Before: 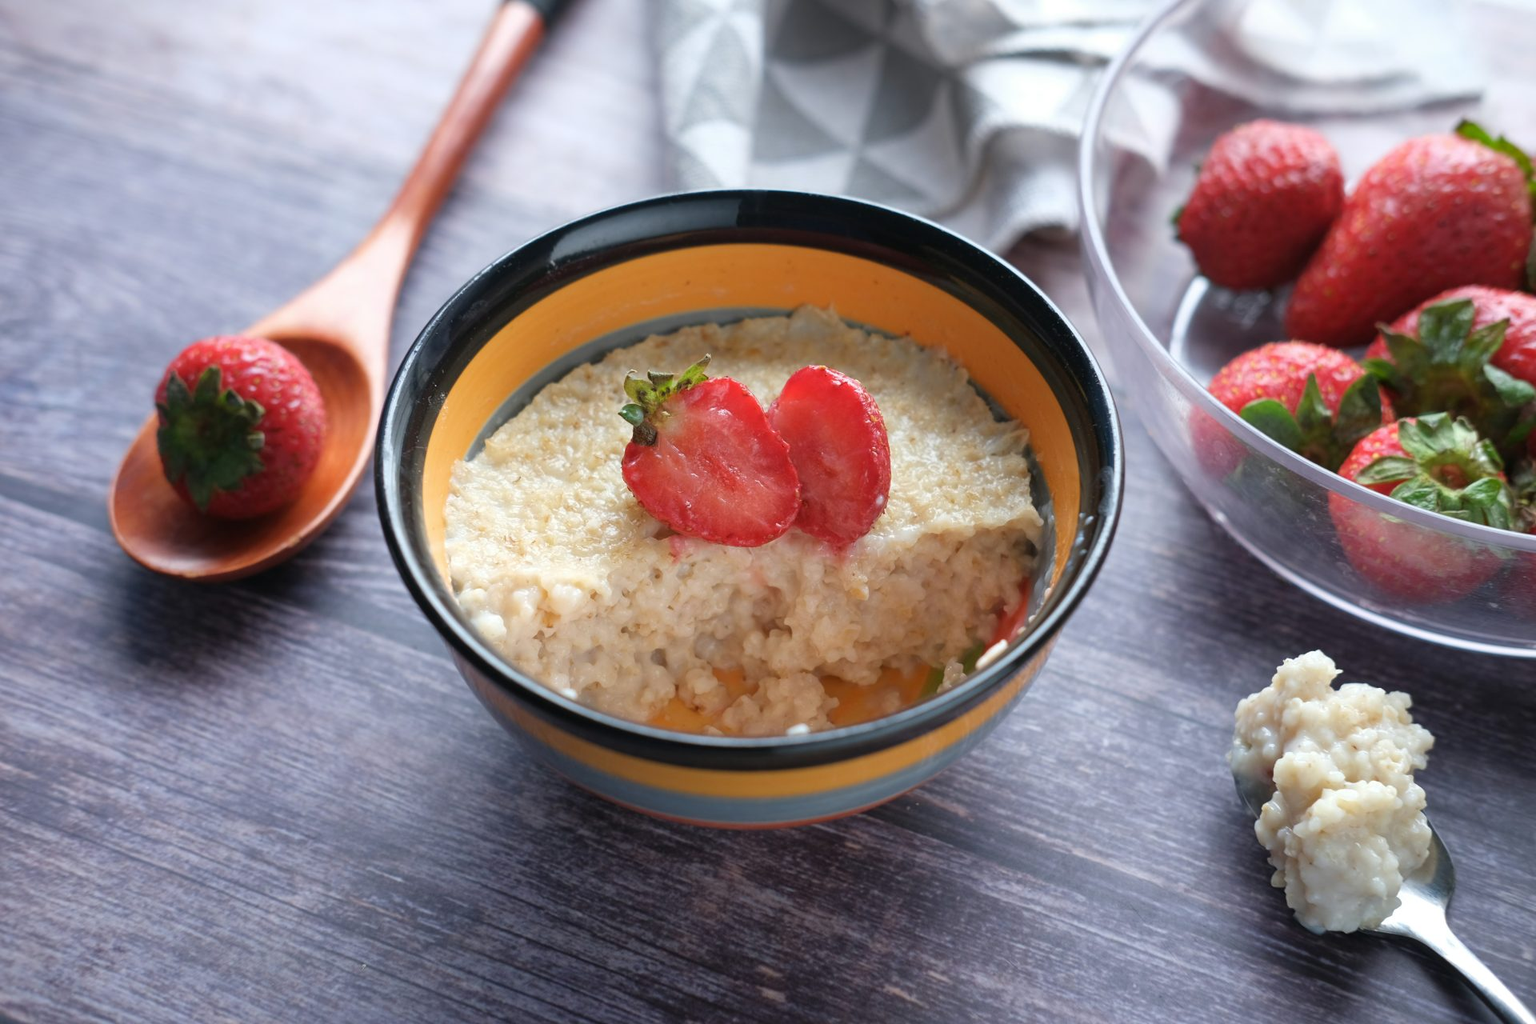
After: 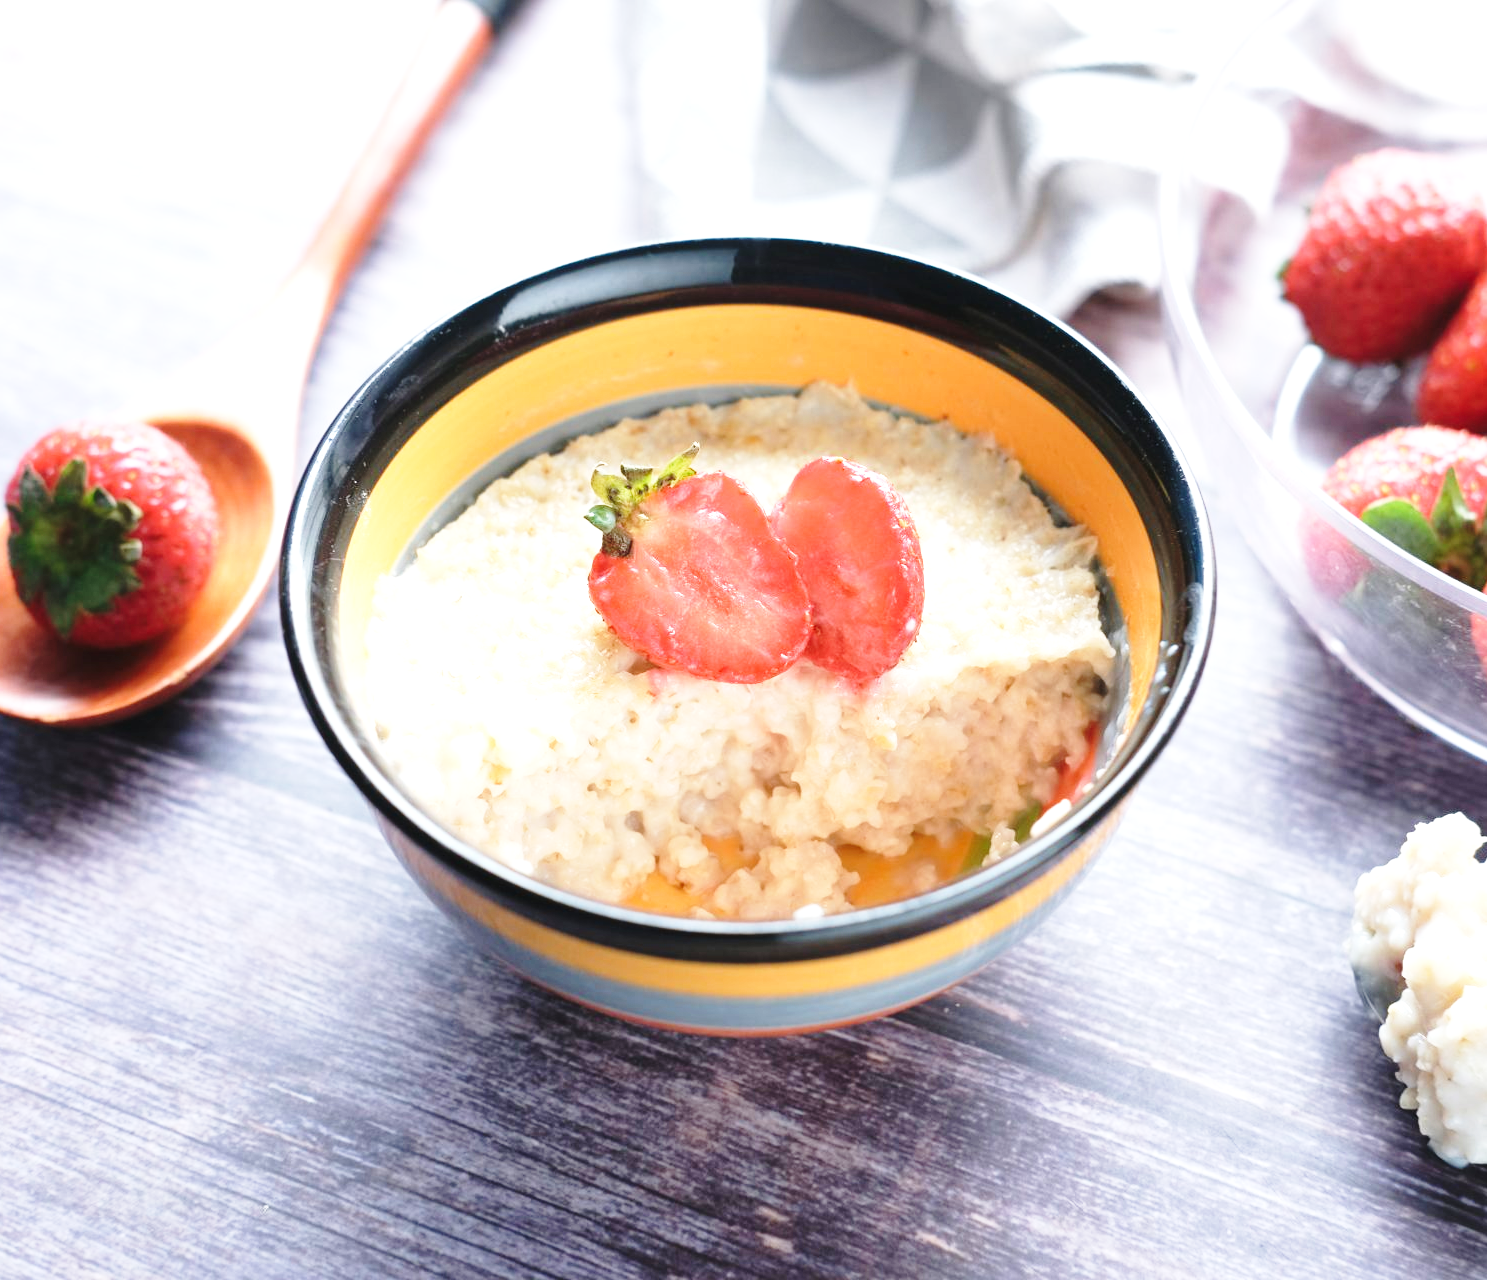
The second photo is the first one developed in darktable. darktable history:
exposure: exposure 0.943 EV, compensate highlight preservation false
contrast brightness saturation: saturation -0.1
base curve: curves: ch0 [(0, 0) (0.028, 0.03) (0.121, 0.232) (0.46, 0.748) (0.859, 0.968) (1, 1)], preserve colors none
crop: left 9.88%, right 12.664%
